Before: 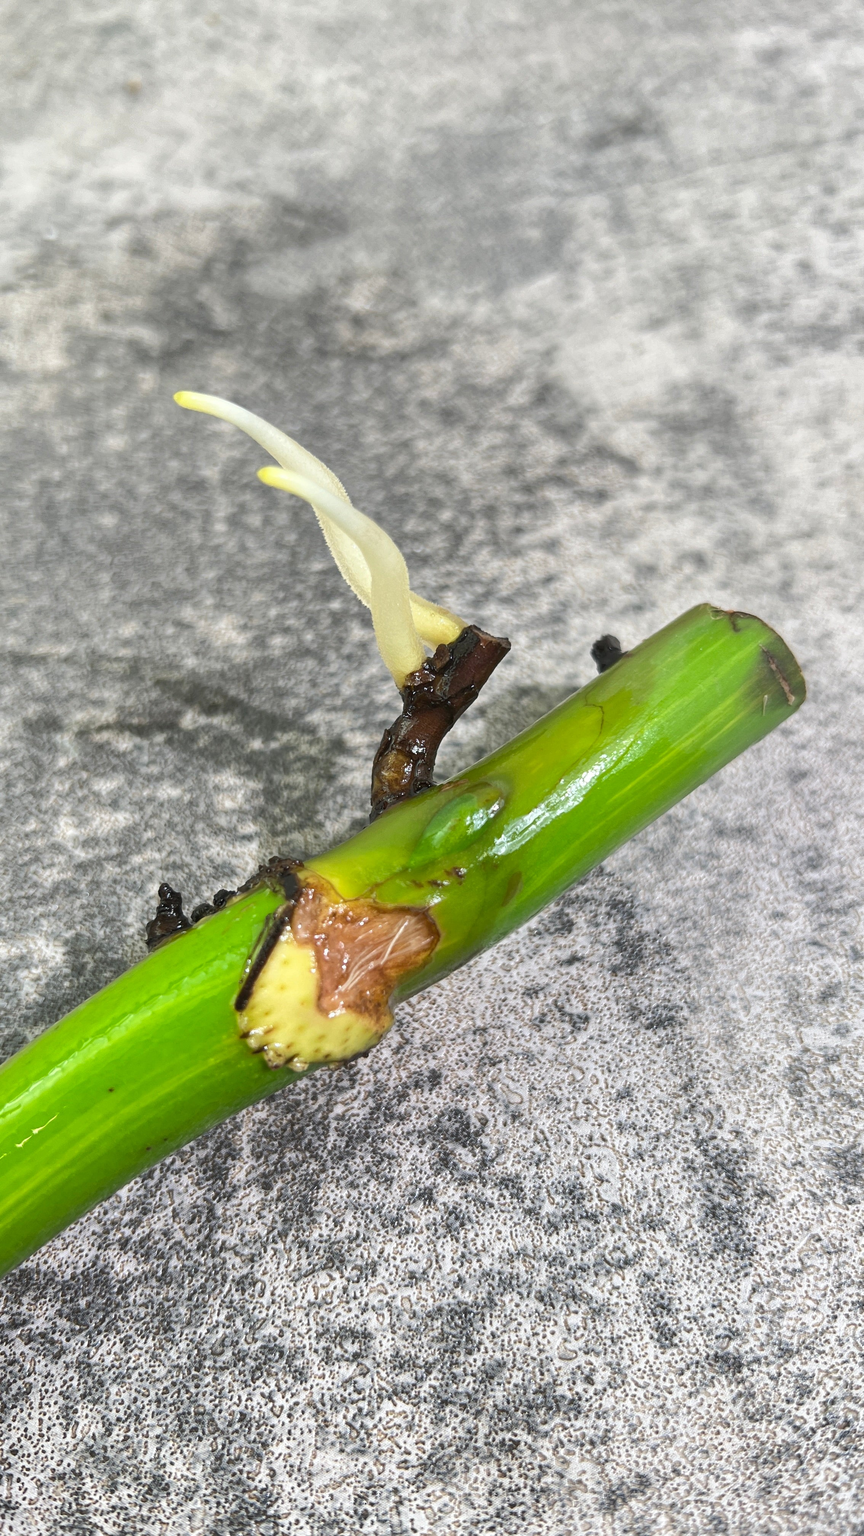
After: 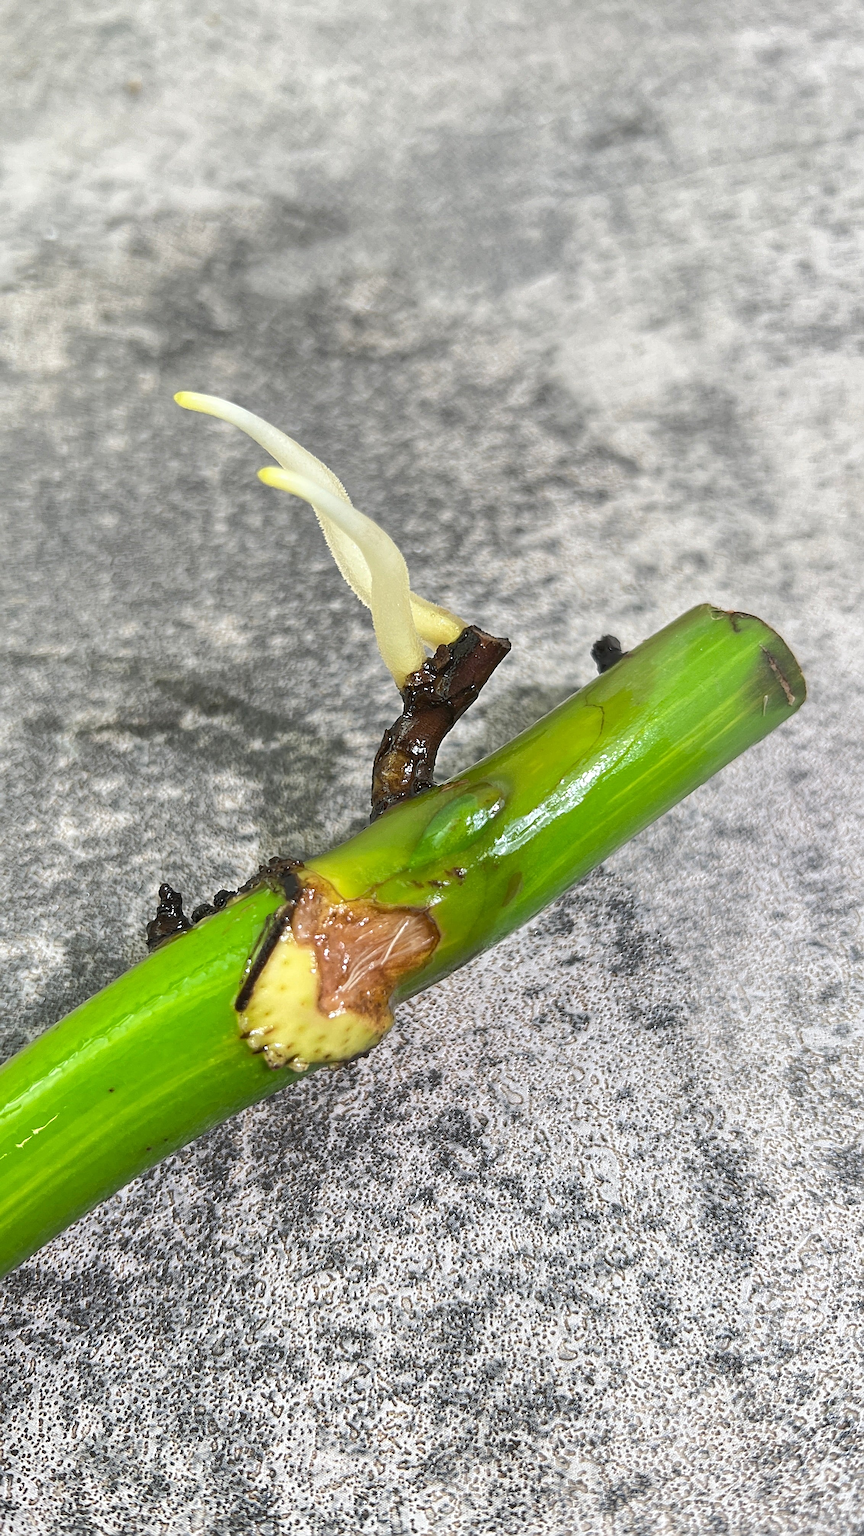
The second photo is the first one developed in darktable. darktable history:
sharpen: radius 2.548, amount 0.634
